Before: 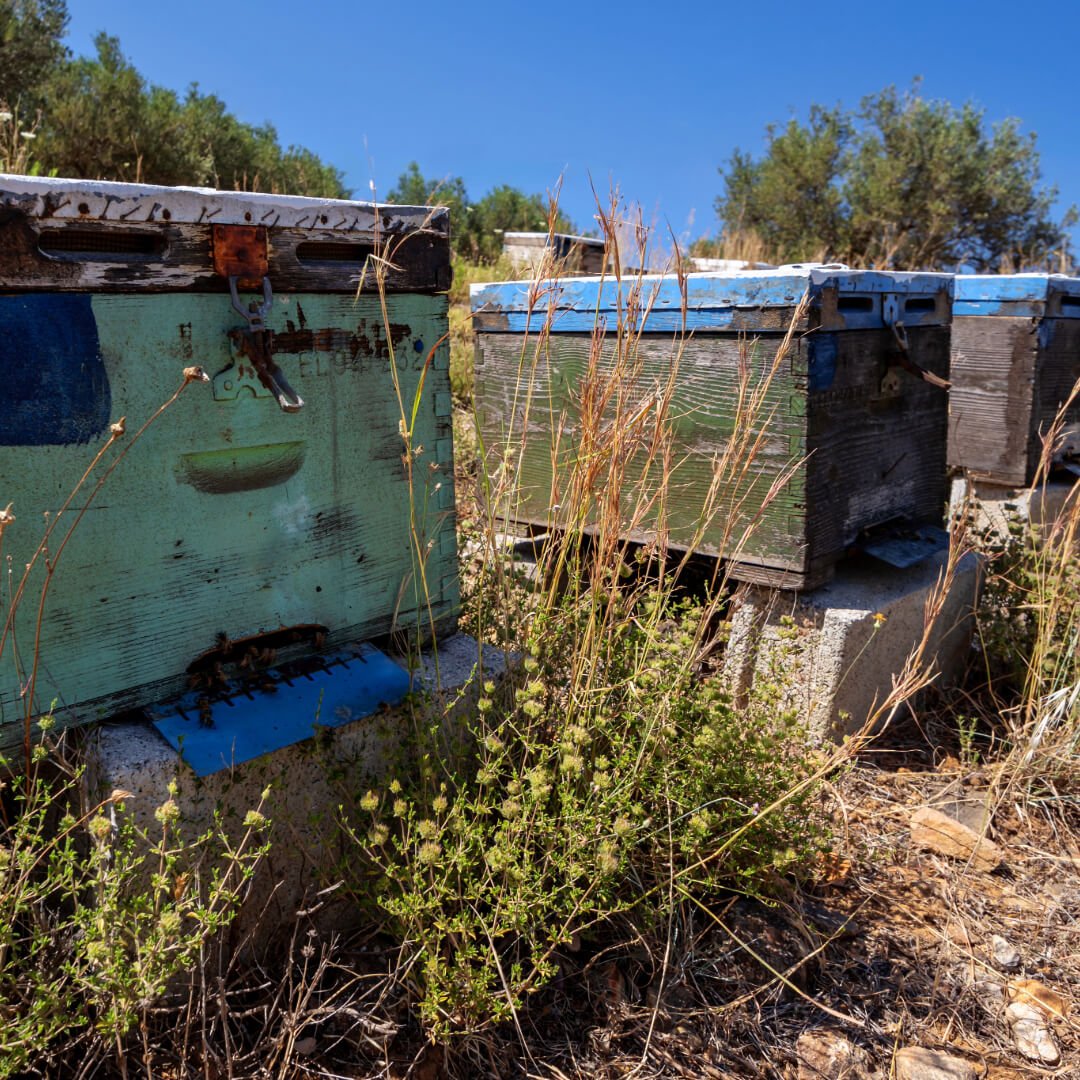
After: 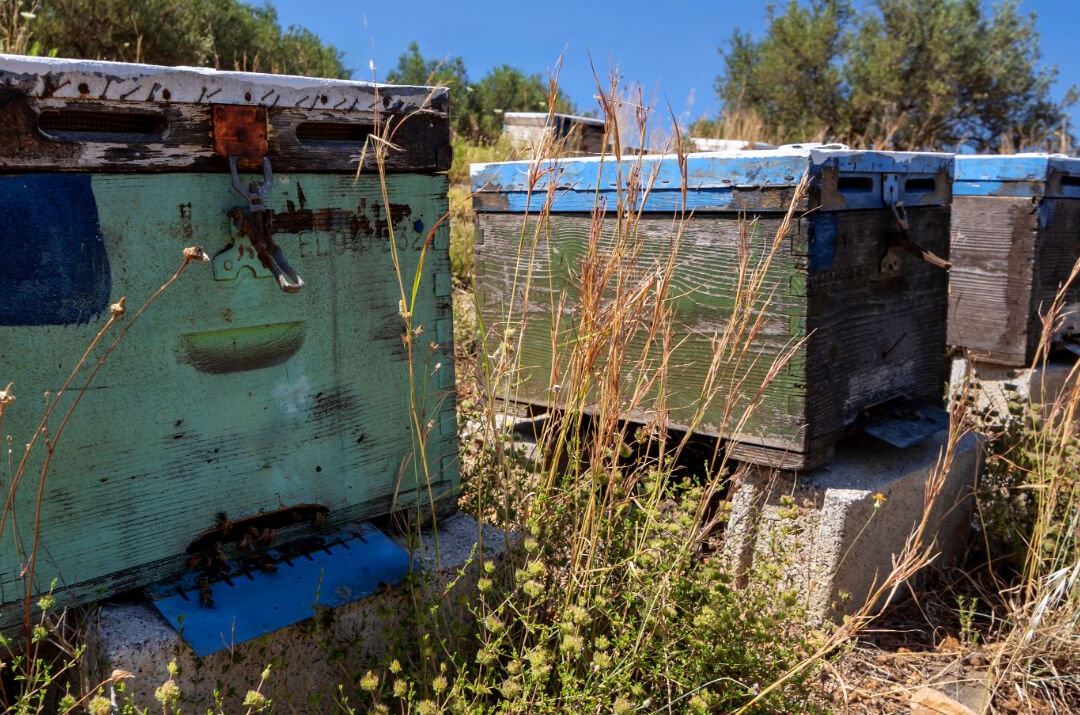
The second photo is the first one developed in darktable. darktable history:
crop: top 11.148%, bottom 22.57%
